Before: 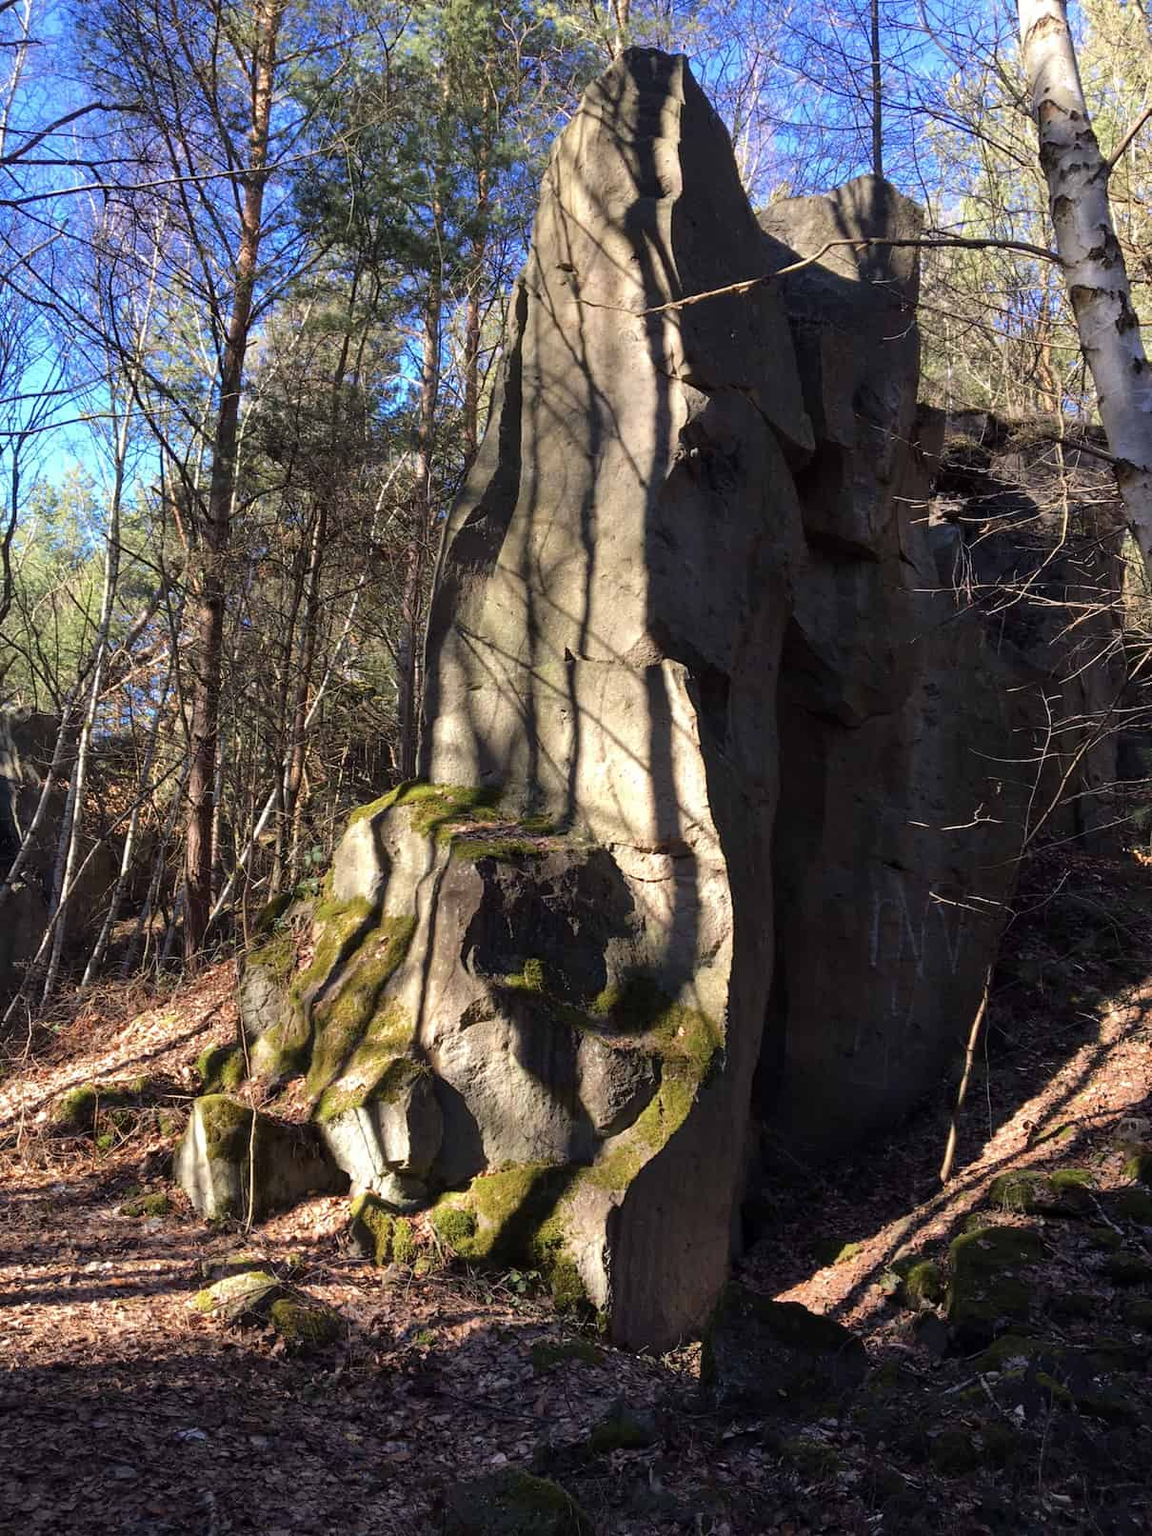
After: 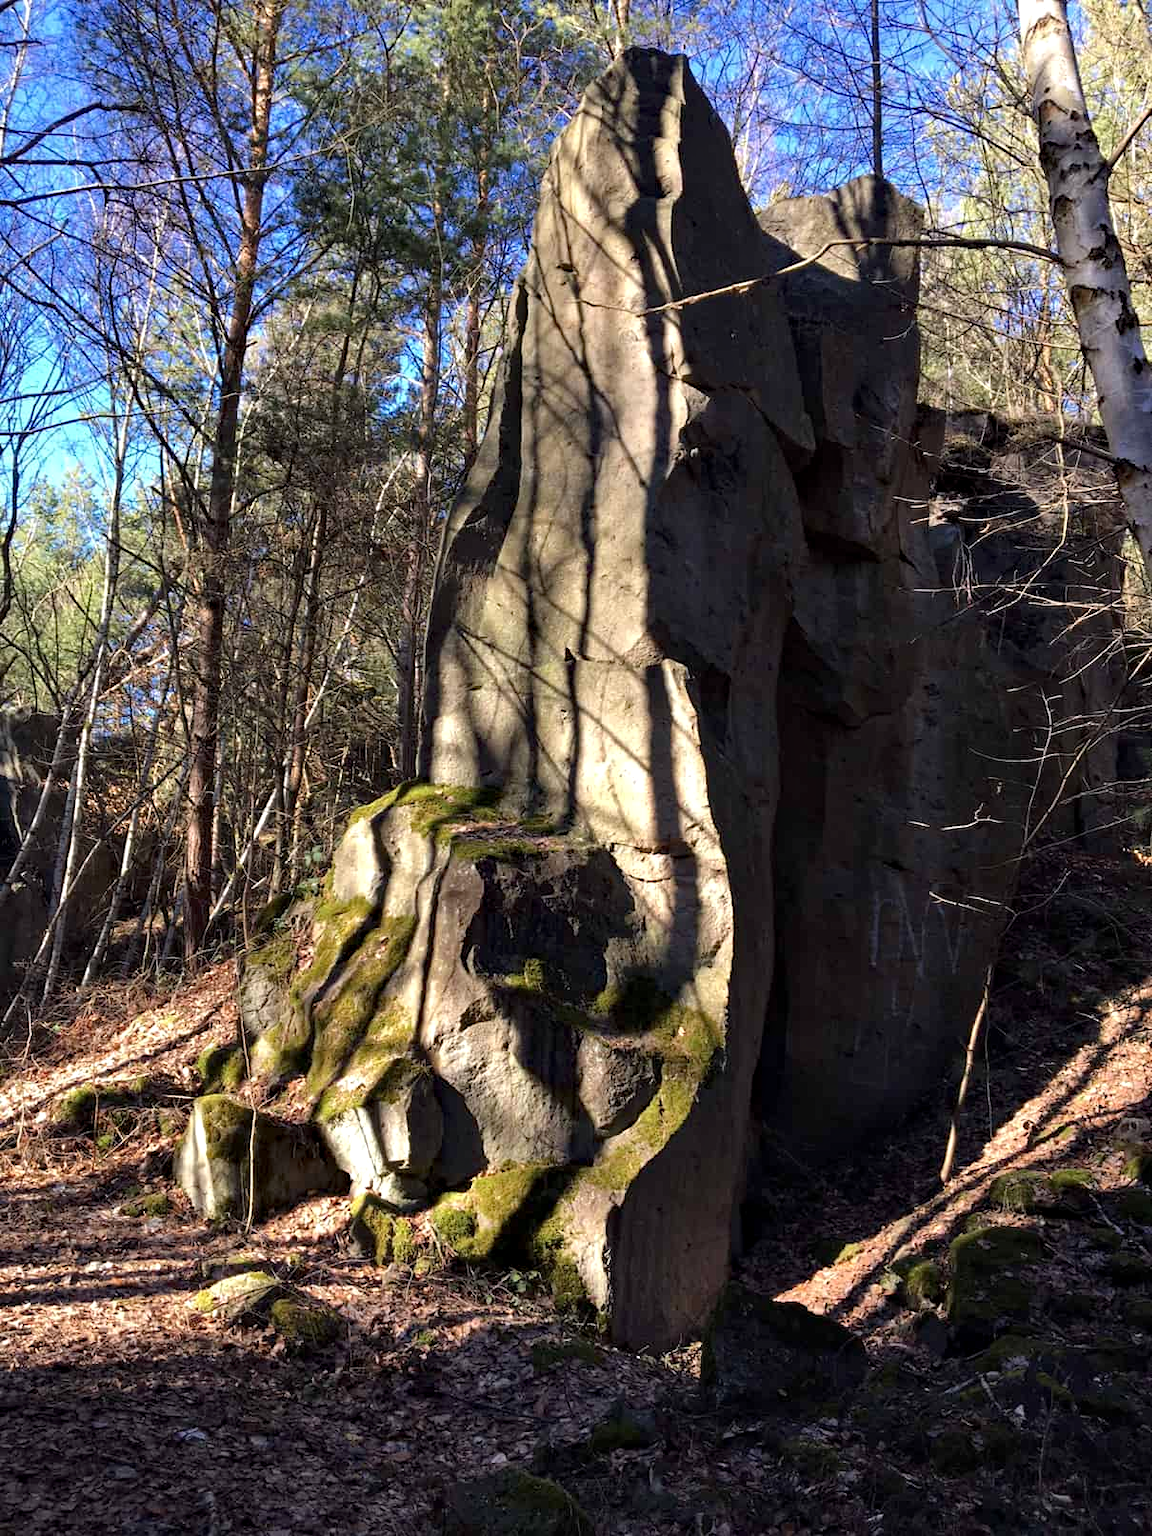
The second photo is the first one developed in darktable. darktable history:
contrast equalizer: octaves 7, y [[0.6 ×6], [0.55 ×6], [0 ×6], [0 ×6], [0 ×6]], mix 0.3
haze removal: compatibility mode true, adaptive false
